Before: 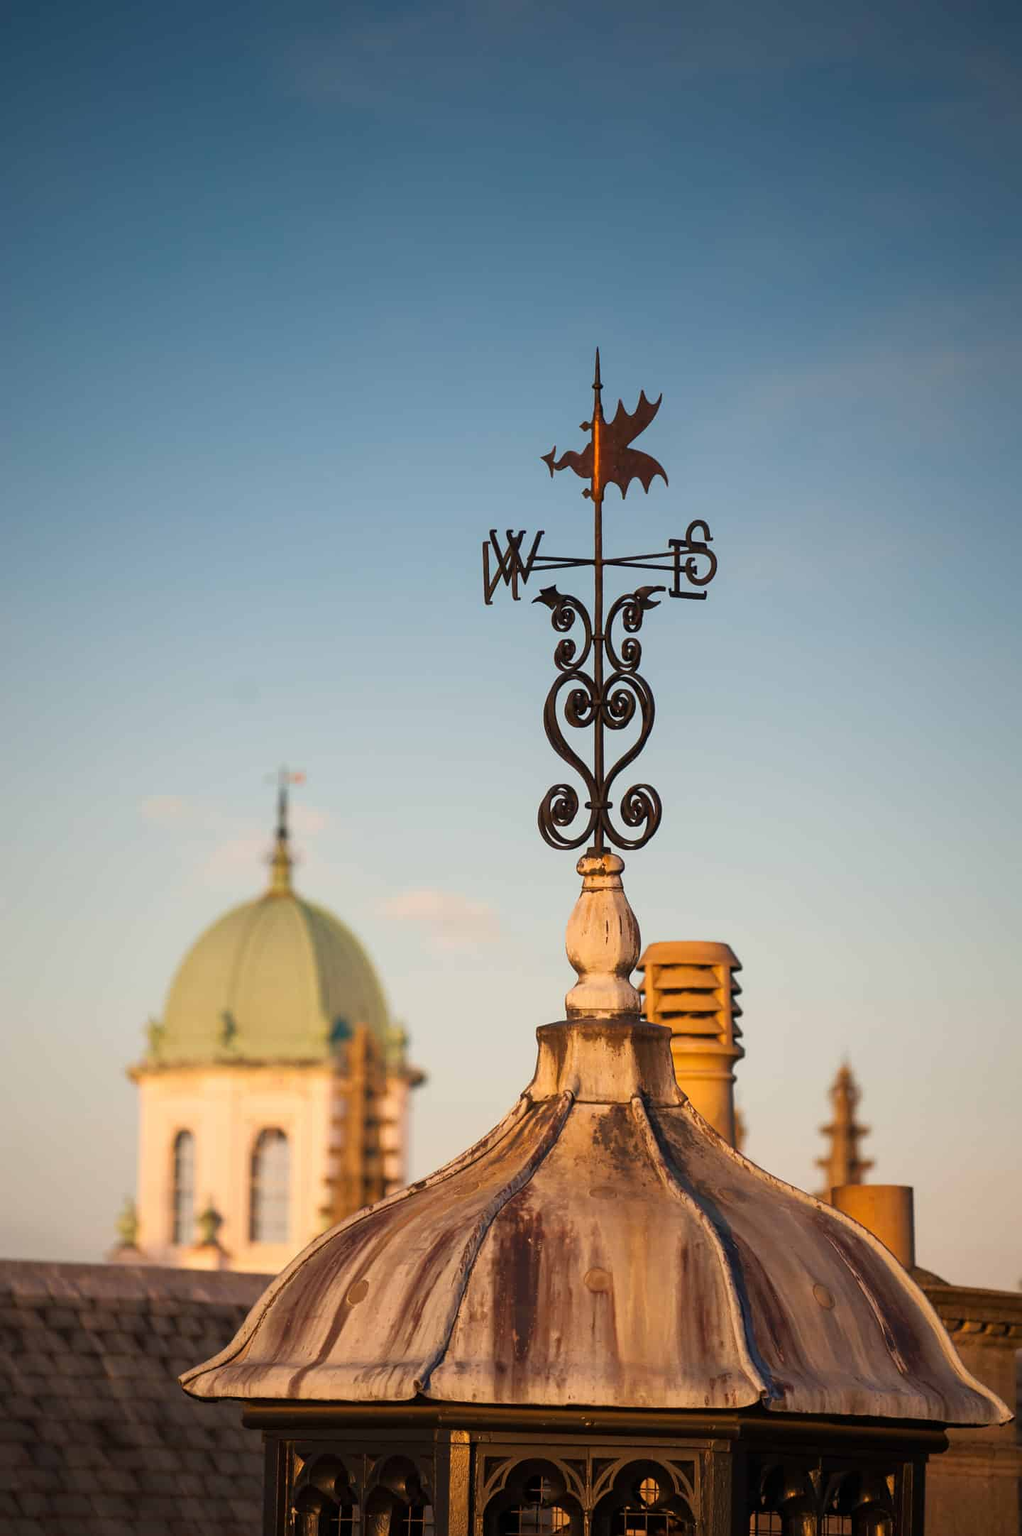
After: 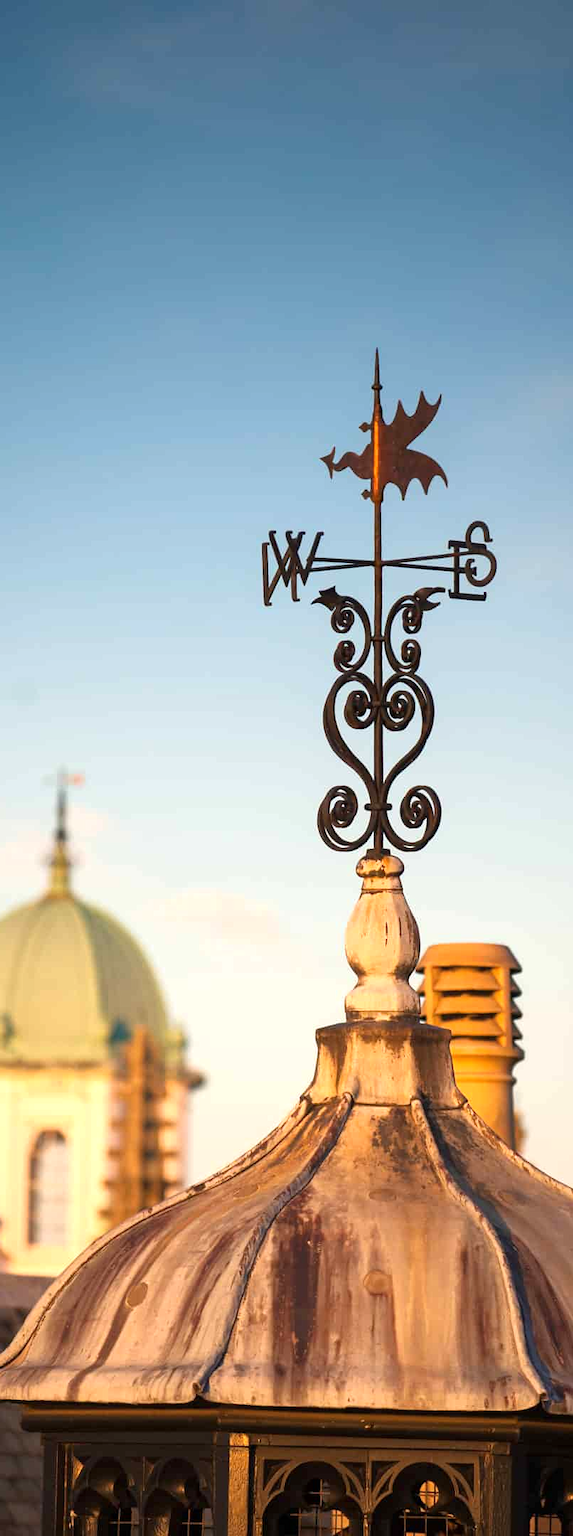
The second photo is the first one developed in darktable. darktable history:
exposure: exposure 0.6 EV, compensate highlight preservation false
crop: left 21.674%, right 22.086%
